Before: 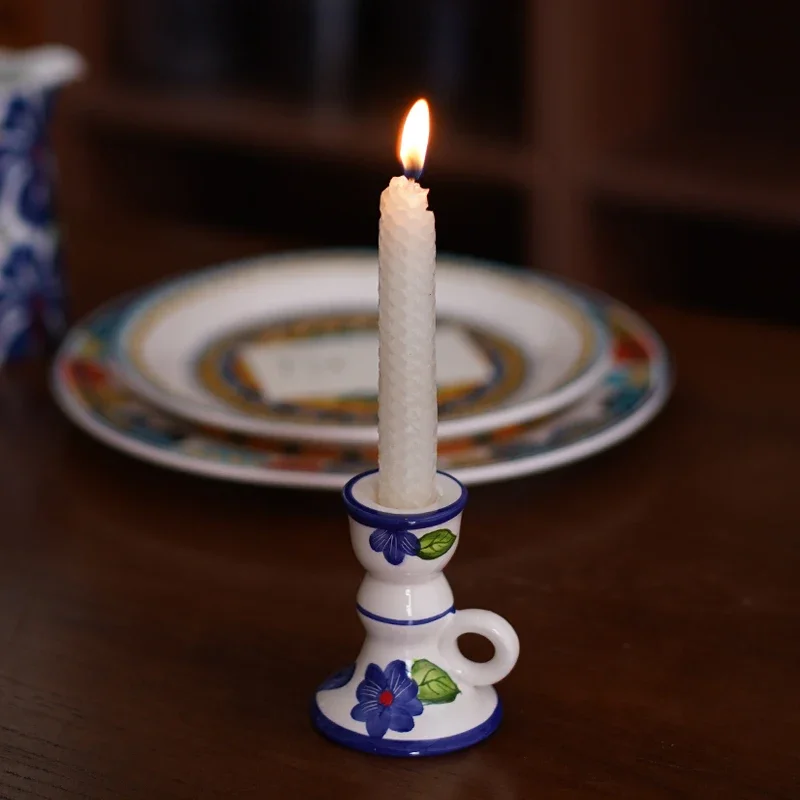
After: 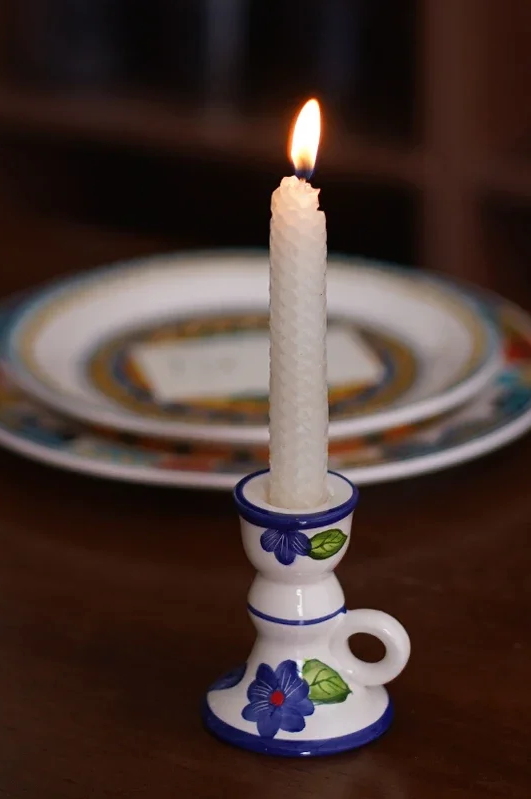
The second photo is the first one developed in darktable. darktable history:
tone curve: curves: ch0 [(0, 0) (0.003, 0.013) (0.011, 0.017) (0.025, 0.028) (0.044, 0.049) (0.069, 0.07) (0.1, 0.103) (0.136, 0.143) (0.177, 0.186) (0.224, 0.232) (0.277, 0.282) (0.335, 0.333) (0.399, 0.405) (0.468, 0.477) (0.543, 0.54) (0.623, 0.627) (0.709, 0.709) (0.801, 0.798) (0.898, 0.902) (1, 1)], color space Lab, independent channels, preserve colors none
crop and rotate: left 13.737%, right 19.77%
